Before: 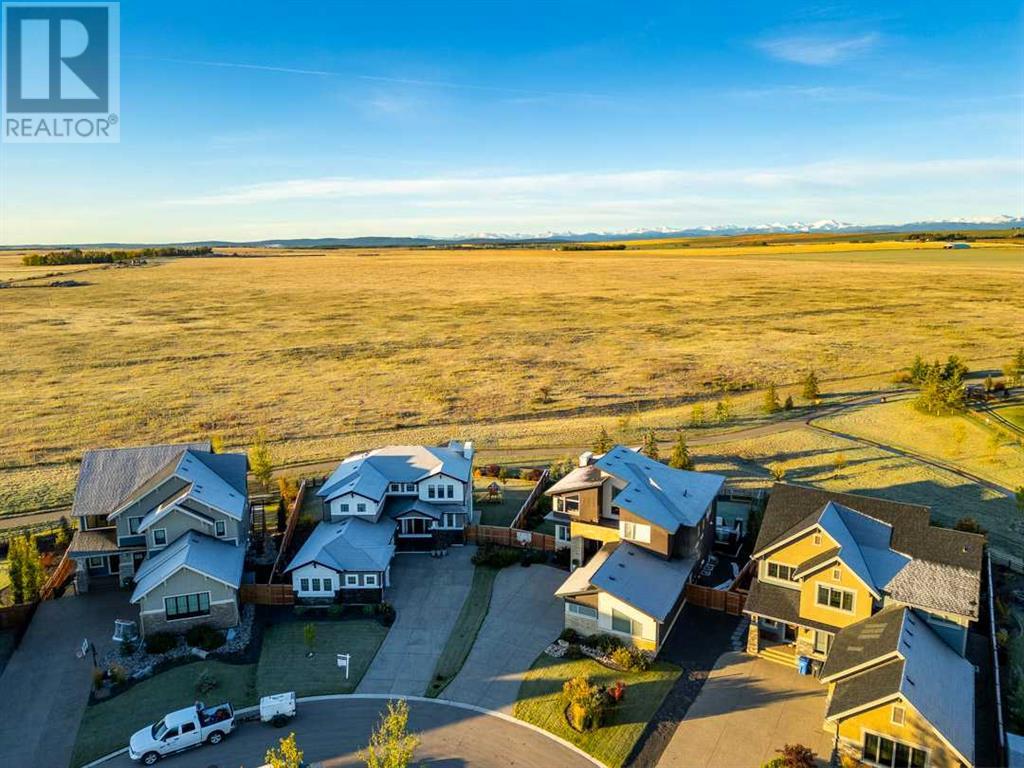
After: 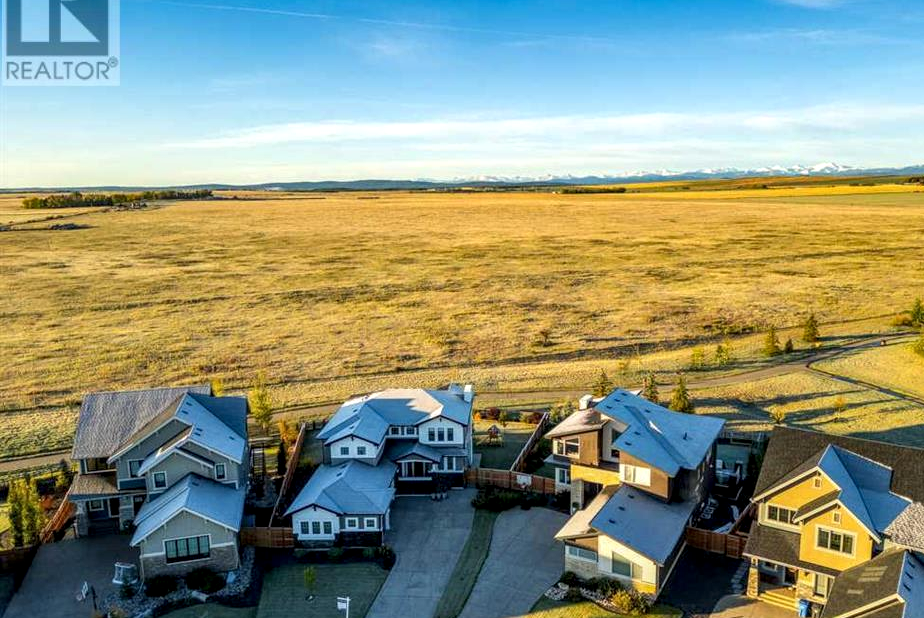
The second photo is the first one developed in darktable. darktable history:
crop: top 7.49%, right 9.717%, bottom 11.943%
local contrast: detail 130%
